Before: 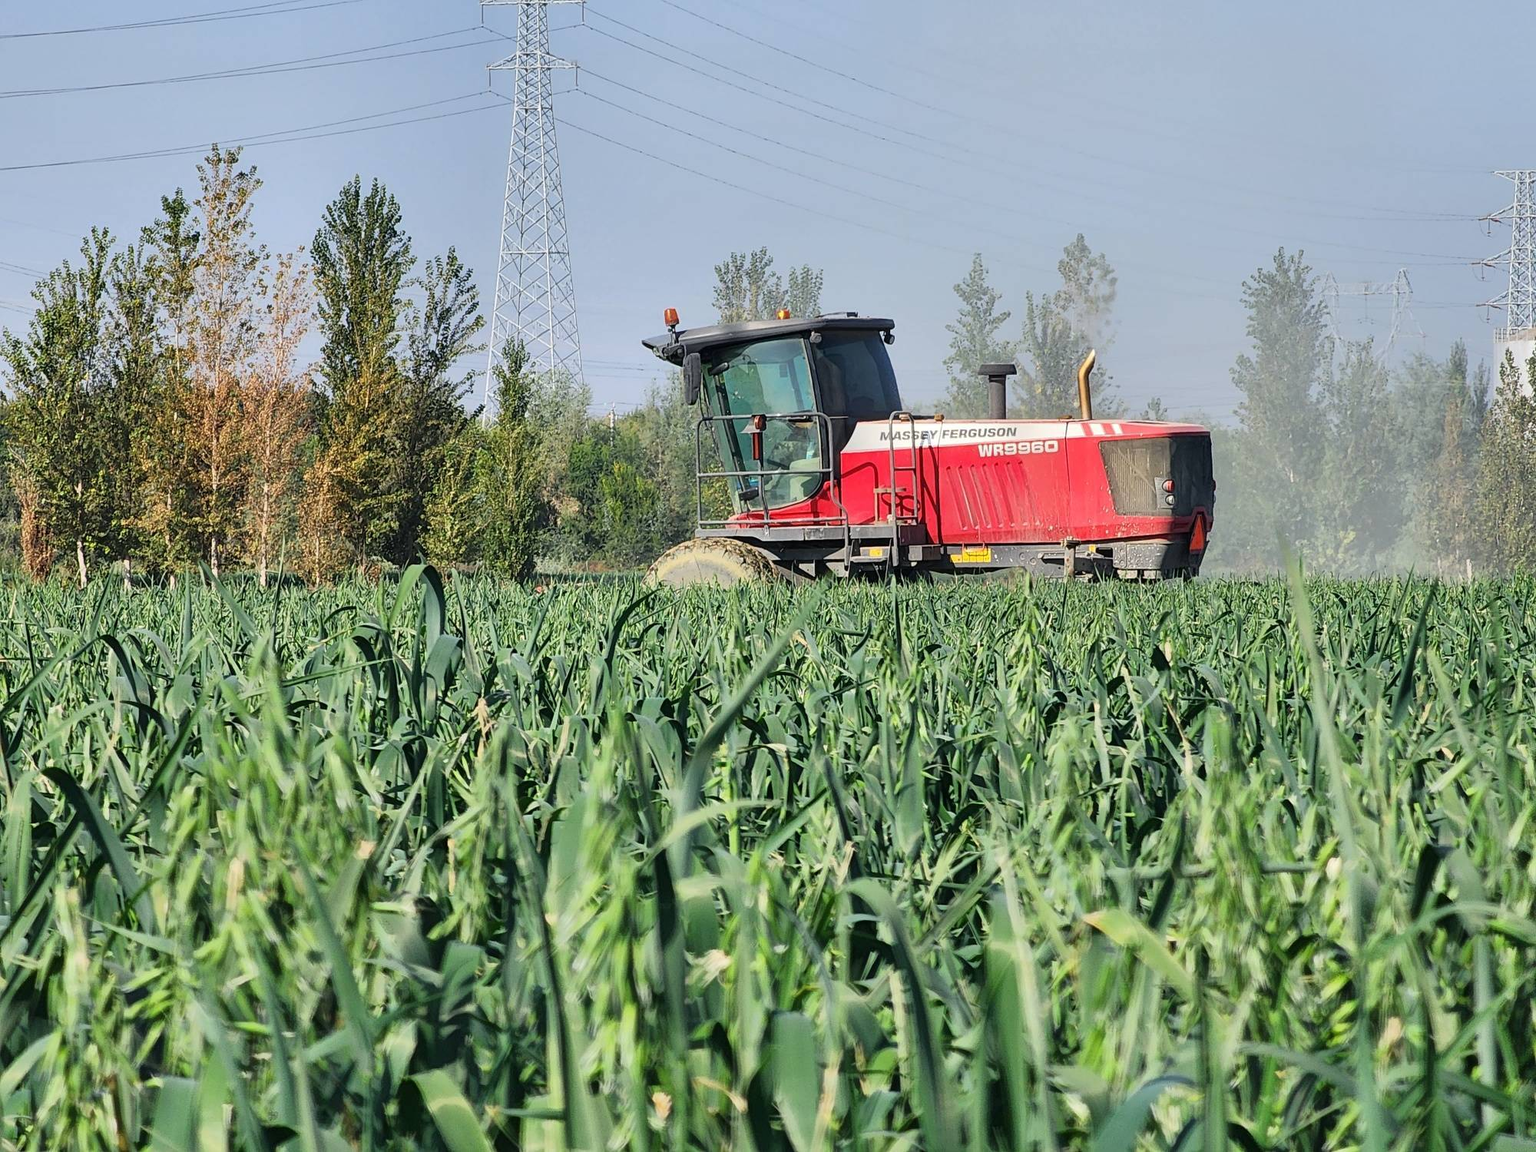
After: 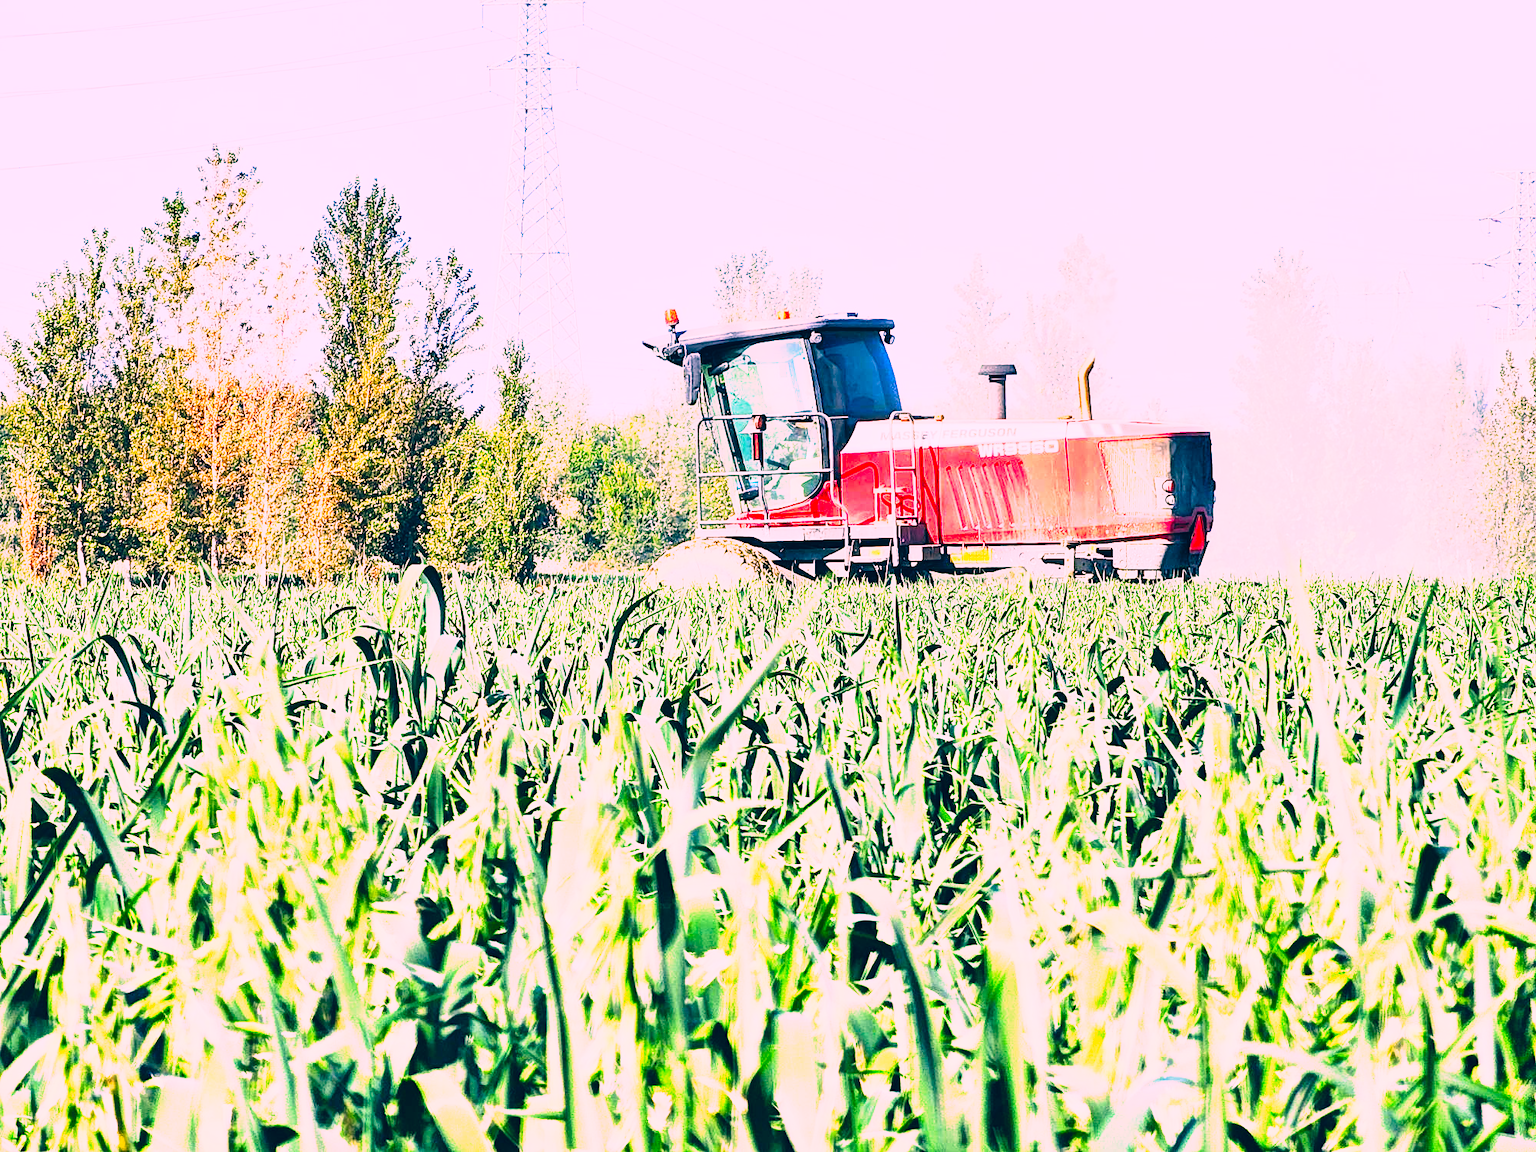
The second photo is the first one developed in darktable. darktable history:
color correction: highlights a* 17.08, highlights b* 0.293, shadows a* -15.1, shadows b* -14.54, saturation 1.5
local contrast: mode bilateral grid, contrast 19, coarseness 50, detail 119%, midtone range 0.2
tone curve: curves: ch0 [(0, 0) (0.003, 0.005) (0.011, 0.018) (0.025, 0.041) (0.044, 0.072) (0.069, 0.113) (0.1, 0.163) (0.136, 0.221) (0.177, 0.289) (0.224, 0.366) (0.277, 0.452) (0.335, 0.546) (0.399, 0.65) (0.468, 0.763) (0.543, 0.885) (0.623, 0.93) (0.709, 0.946) (0.801, 0.963) (0.898, 0.981) (1, 1)], preserve colors none
contrast brightness saturation: contrast 0.205, brightness 0.158, saturation 0.217
filmic rgb: black relative exposure -7.65 EV, white relative exposure 4.56 EV, hardness 3.61, color science v6 (2022)
